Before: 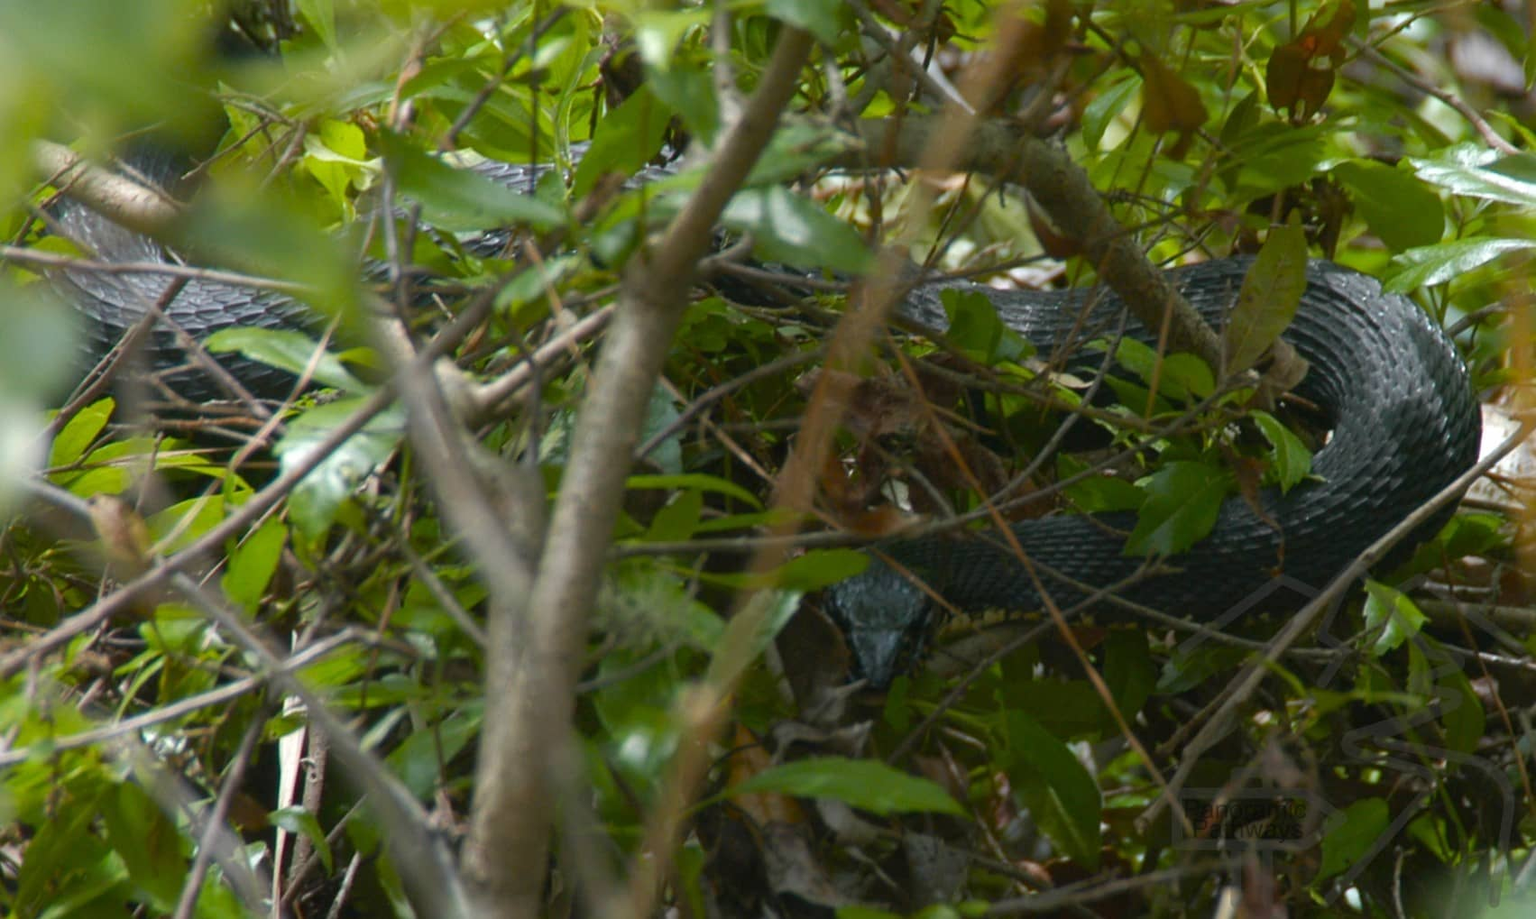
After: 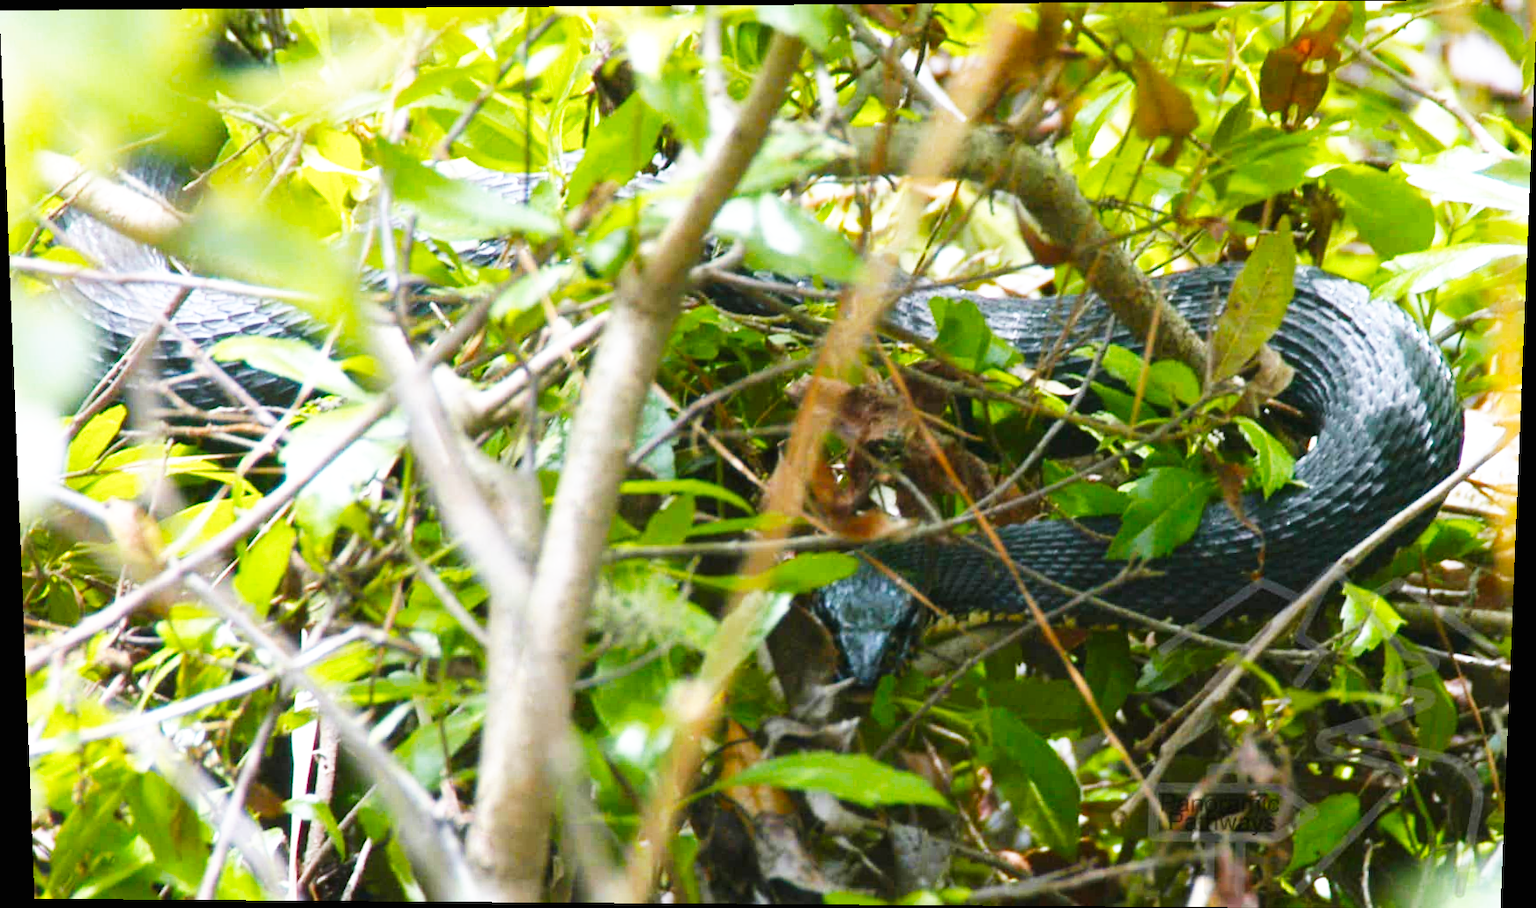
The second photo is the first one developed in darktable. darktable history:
exposure: black level correction 0, exposure 0.9 EV, compensate highlight preservation false
white balance: red 1.004, blue 1.096
rotate and perspective: lens shift (vertical) 0.048, lens shift (horizontal) -0.024, automatic cropping off
base curve: curves: ch0 [(0, 0) (0.007, 0.004) (0.027, 0.03) (0.046, 0.07) (0.207, 0.54) (0.442, 0.872) (0.673, 0.972) (1, 1)], preserve colors none
